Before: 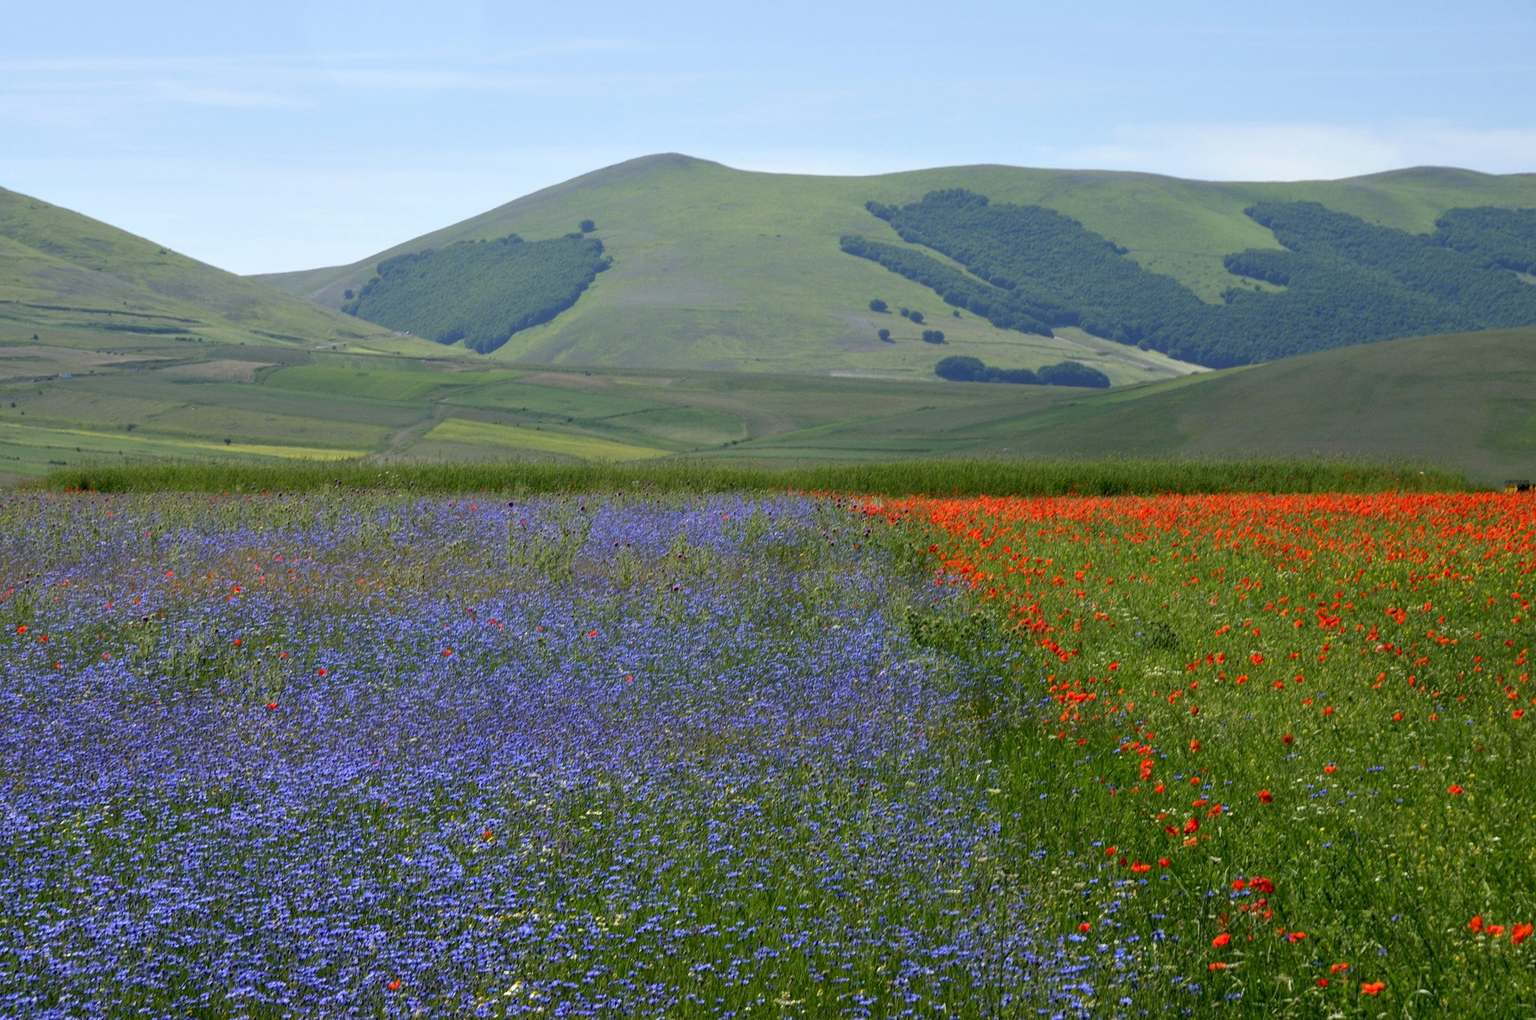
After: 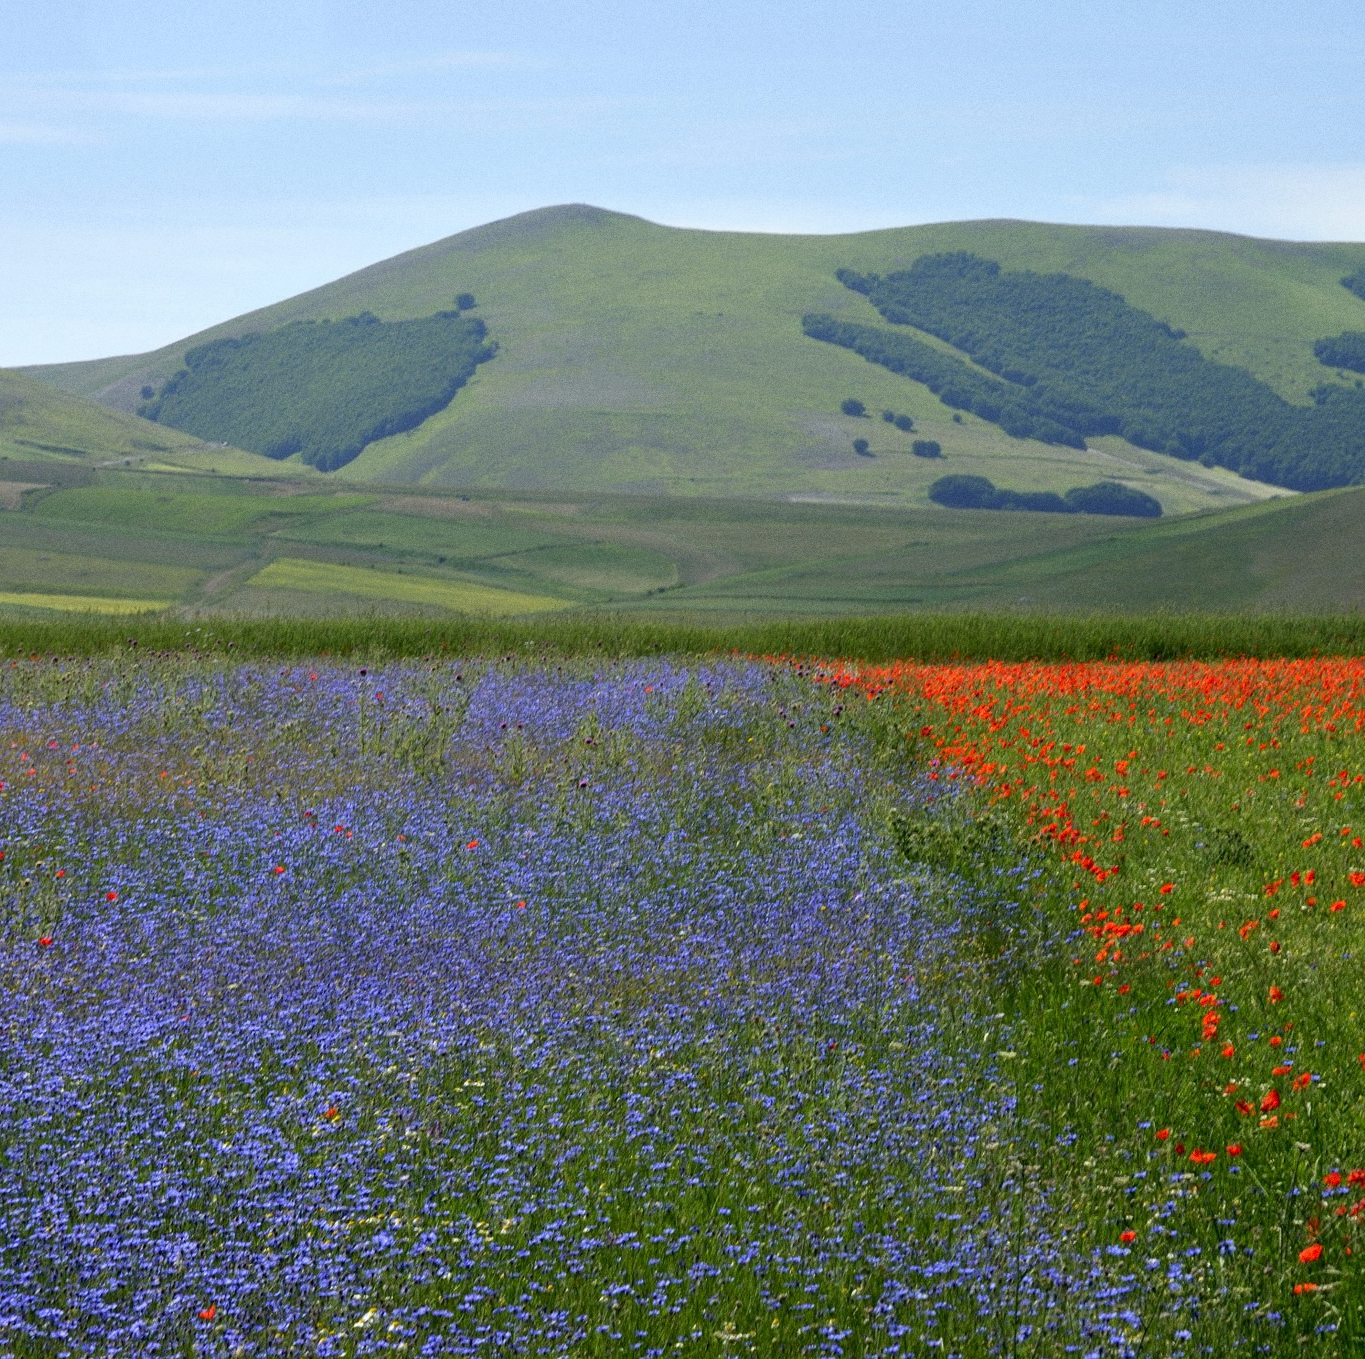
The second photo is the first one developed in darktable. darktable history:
grain: coarseness 0.09 ISO
crop and rotate: left 15.546%, right 17.787%
